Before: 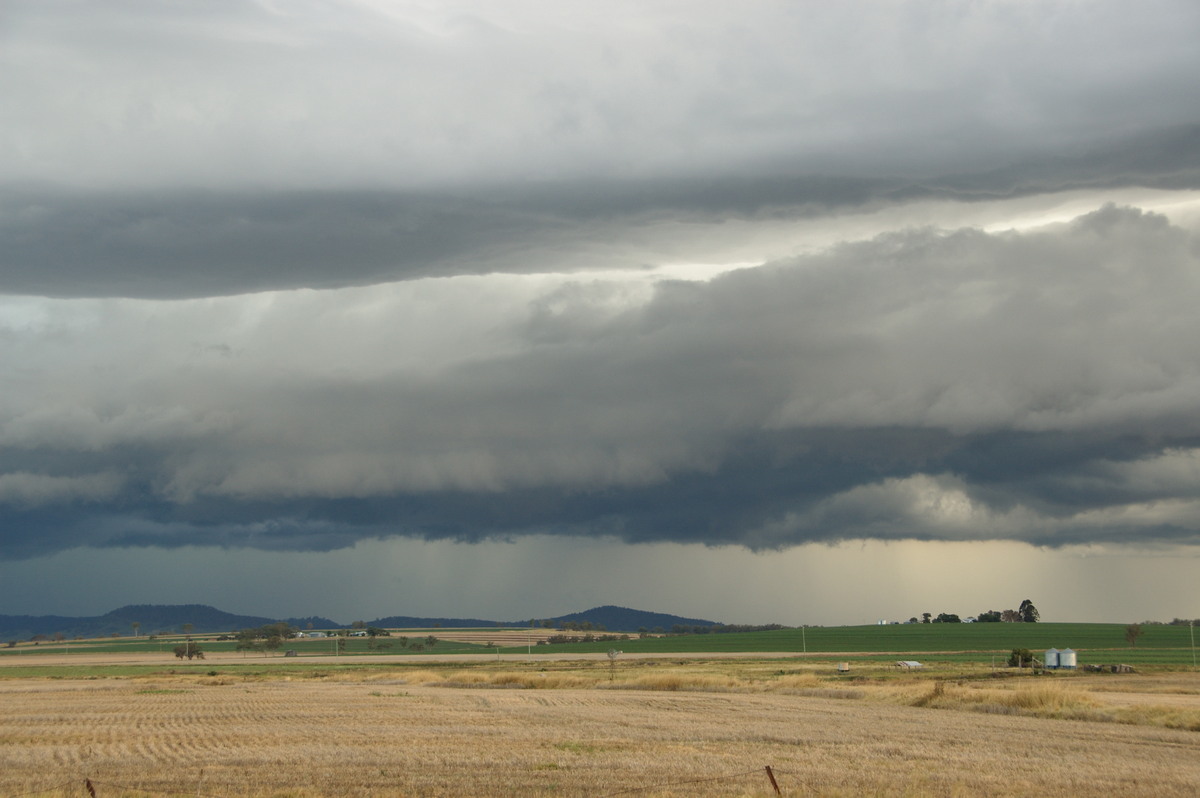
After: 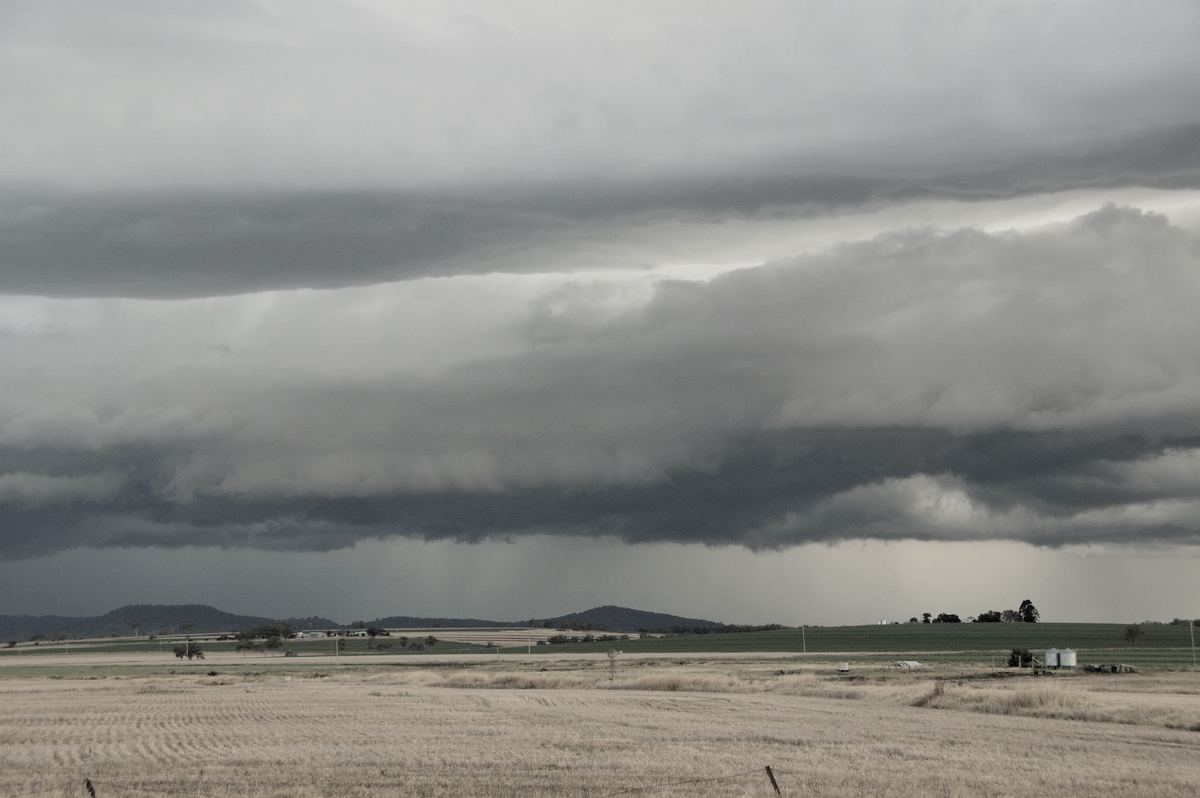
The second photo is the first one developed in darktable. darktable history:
filmic rgb: black relative exposure -5.02 EV, white relative exposure 3.98 EV, threshold 5.95 EV, hardness 2.89, contrast 1.193, highlights saturation mix -29.28%, color science v4 (2020), enable highlight reconstruction true
